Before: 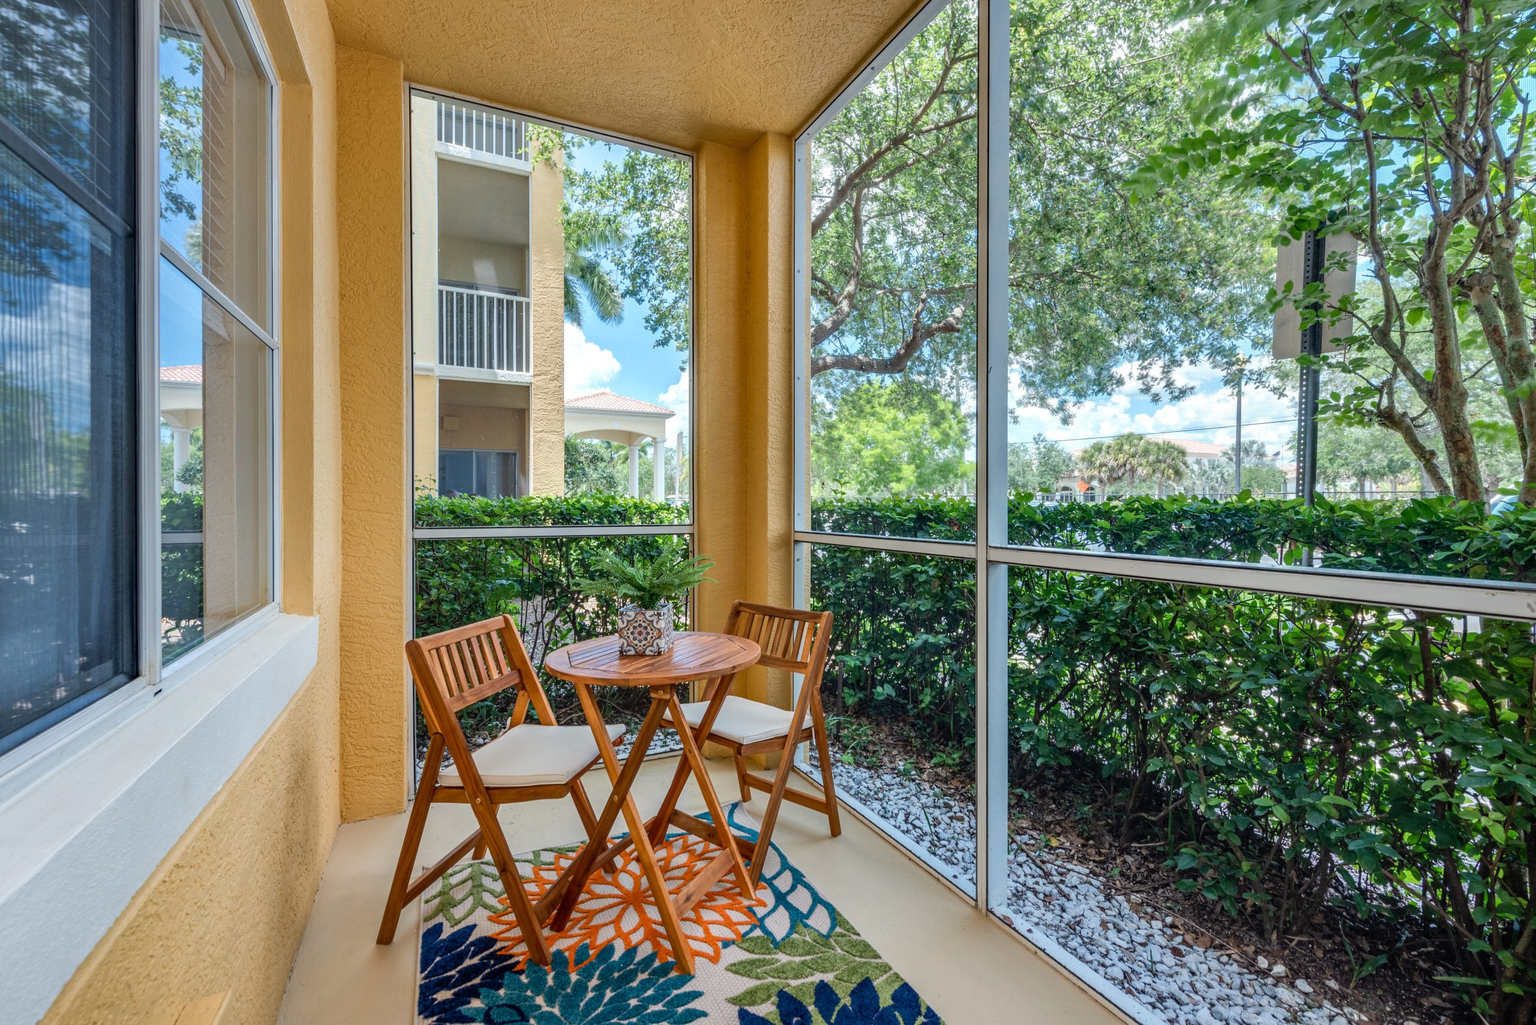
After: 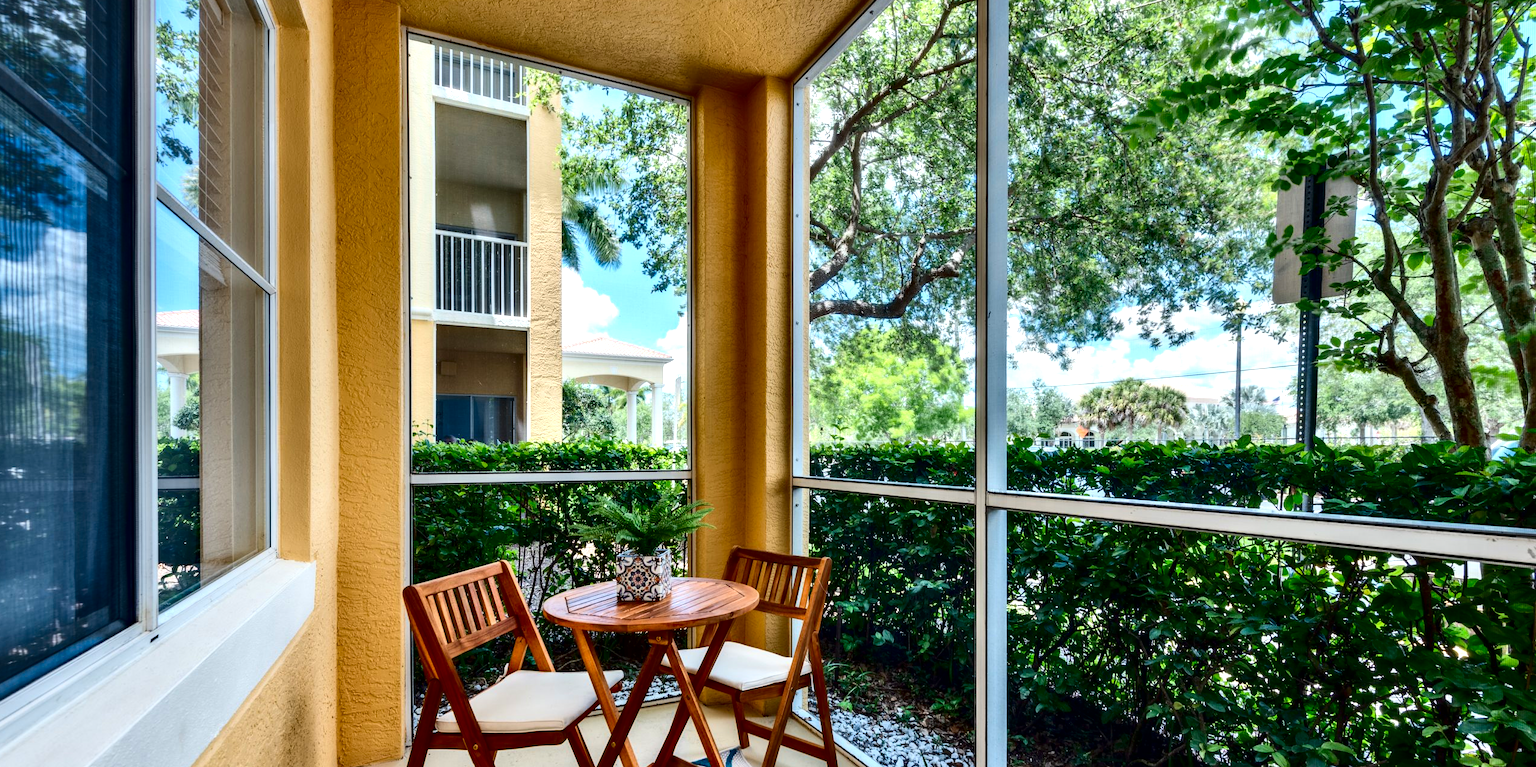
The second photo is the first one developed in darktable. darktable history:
contrast brightness saturation: contrast 0.218, brightness -0.193, saturation 0.235
crop: left 0.302%, top 5.537%, bottom 19.833%
exposure: exposure 0.203 EV, compensate exposure bias true, compensate highlight preservation false
contrast equalizer: octaves 7, y [[0.514, 0.573, 0.581, 0.508, 0.5, 0.5], [0.5 ×6], [0.5 ×6], [0 ×6], [0 ×6]]
